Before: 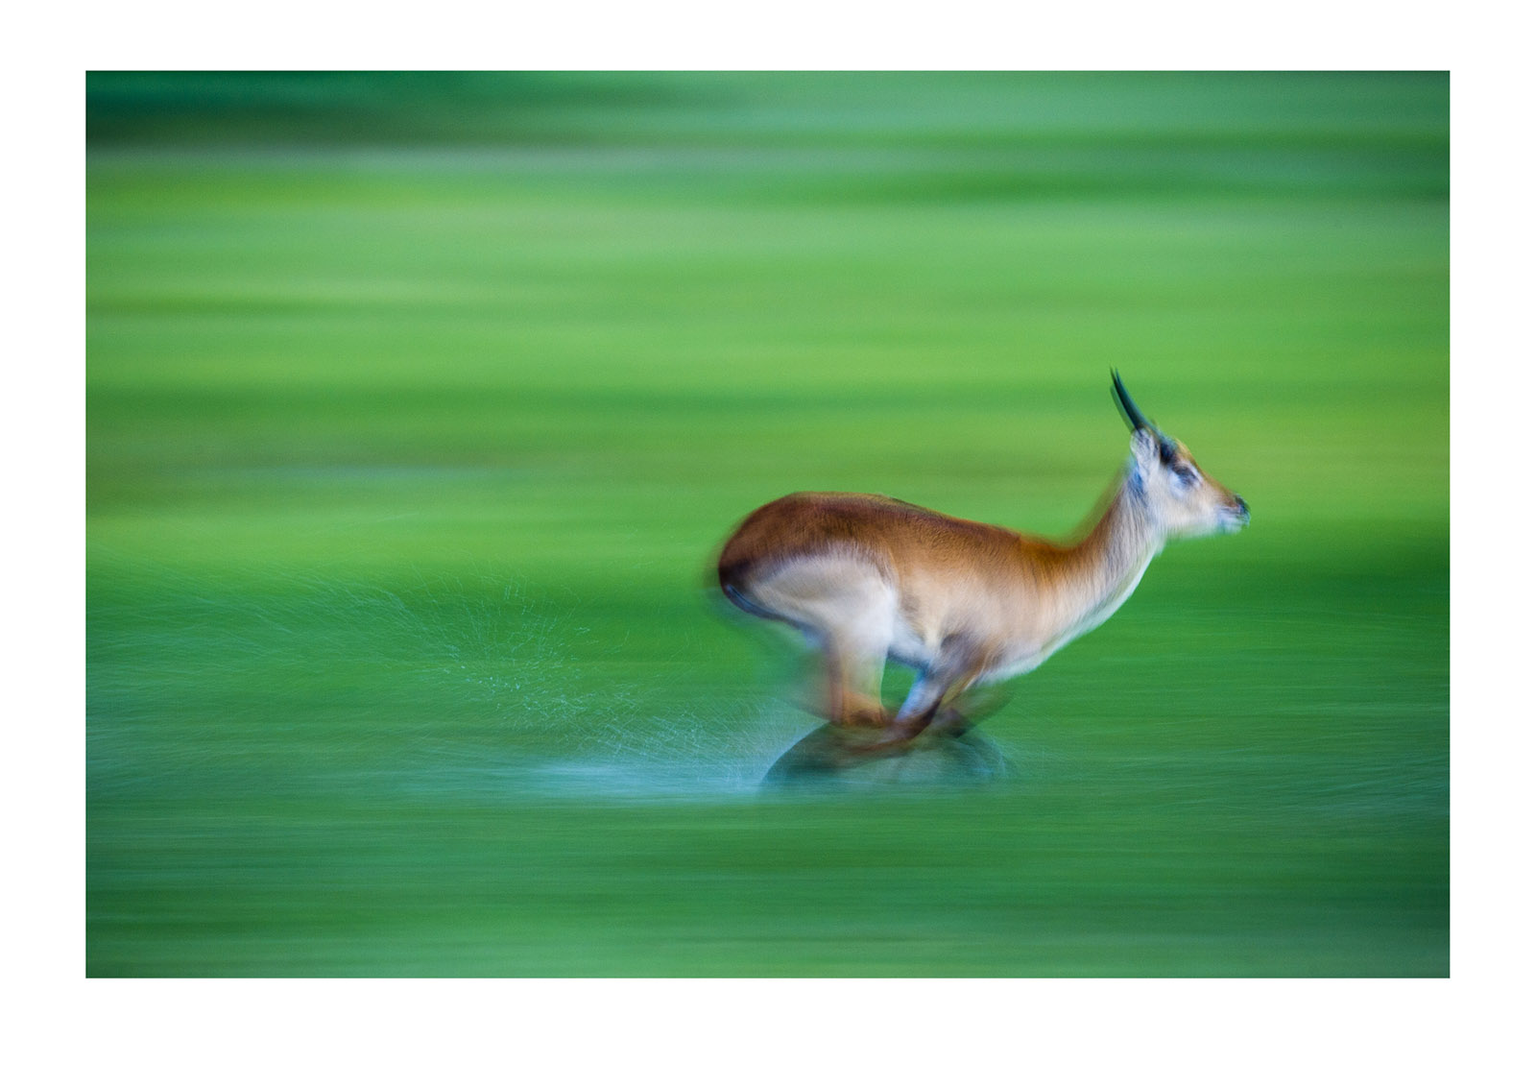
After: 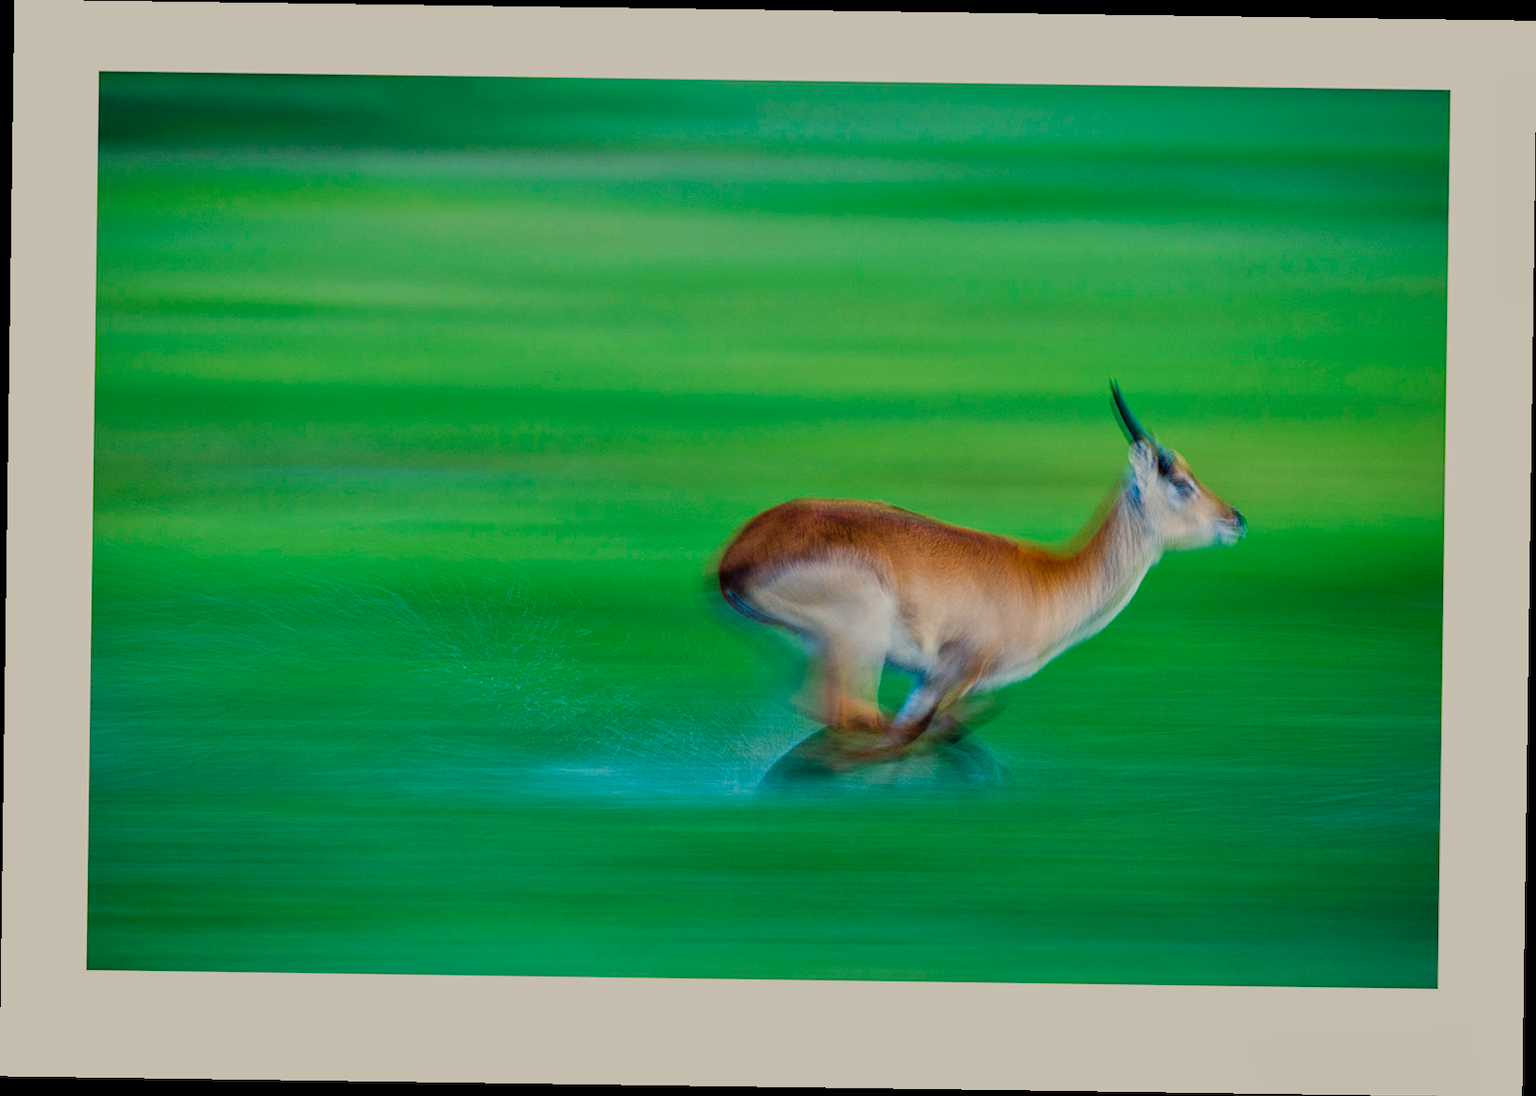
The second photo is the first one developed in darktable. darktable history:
rotate and perspective: rotation 0.8°, automatic cropping off
white balance: red 1.029, blue 0.92
tone equalizer: -8 EV -0.002 EV, -7 EV 0.005 EV, -6 EV -0.008 EV, -5 EV 0.007 EV, -4 EV -0.042 EV, -3 EV -0.233 EV, -2 EV -0.662 EV, -1 EV -0.983 EV, +0 EV -0.969 EV, smoothing diameter 2%, edges refinement/feathering 20, mask exposure compensation -1.57 EV, filter diffusion 5
